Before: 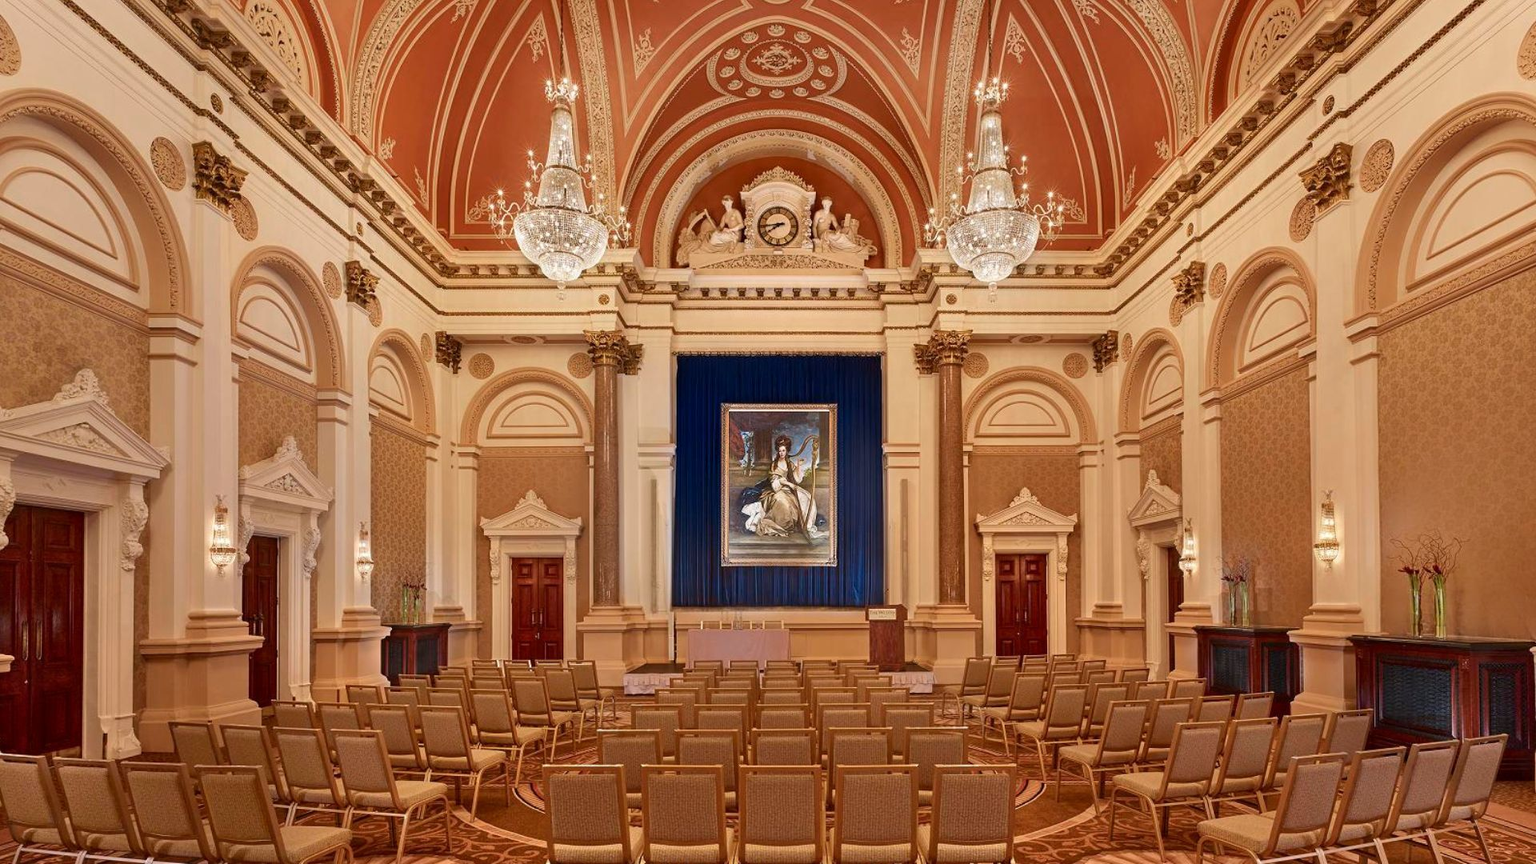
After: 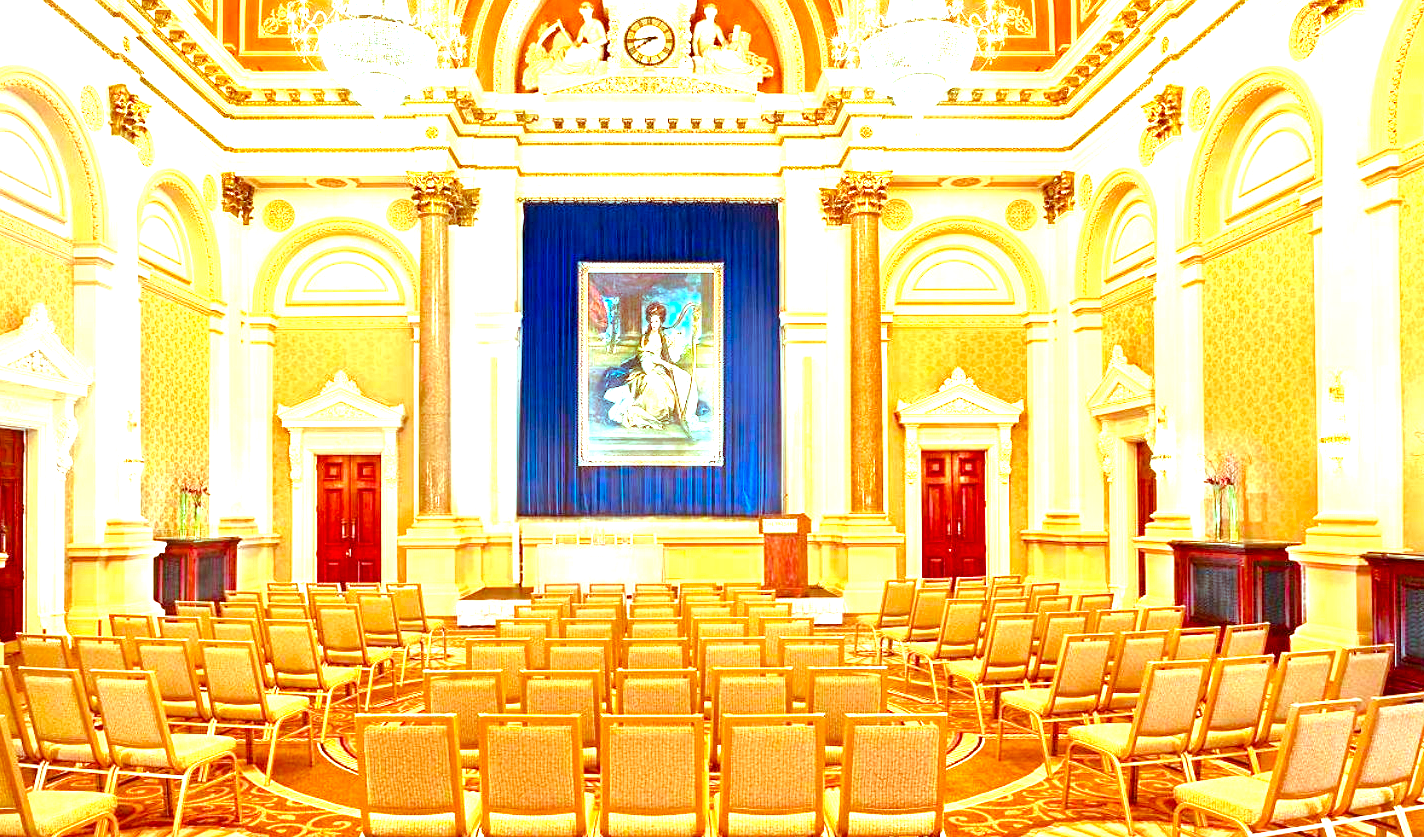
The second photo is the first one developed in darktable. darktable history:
exposure: black level correction 0.001, exposure 2.666 EV, compensate highlight preservation false
contrast brightness saturation: contrast 0.037, saturation 0.161
color correction: highlights a* 5.74, highlights b* 4.75
color balance rgb: highlights gain › luminance -32.829%, highlights gain › chroma 5.578%, highlights gain › hue 218.58°, perceptual saturation grading › global saturation 25.024%
crop: left 16.875%, top 22.417%, right 8.939%
tone equalizer: -8 EV -0.448 EV, -7 EV -0.406 EV, -6 EV -0.316 EV, -5 EV -0.25 EV, -3 EV 0.24 EV, -2 EV 0.306 EV, -1 EV 0.387 EV, +0 EV 0.407 EV, edges refinement/feathering 500, mask exposure compensation -1.57 EV, preserve details no
